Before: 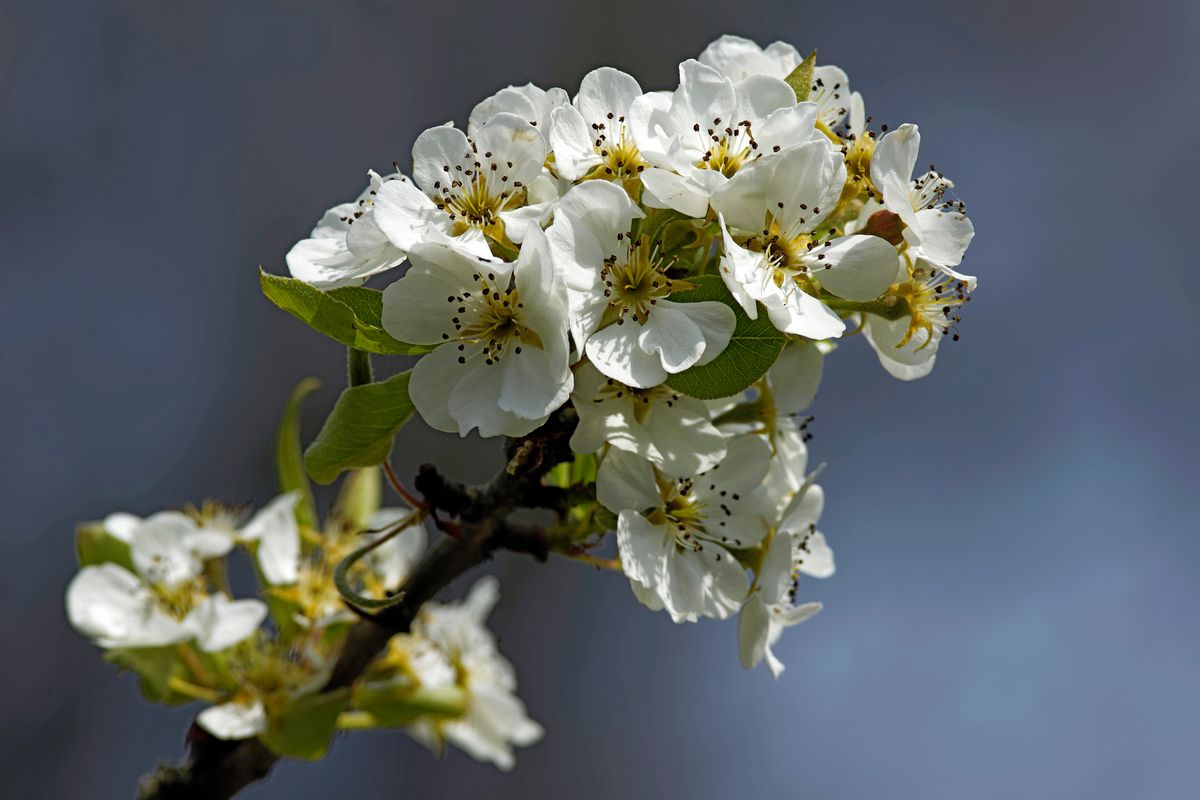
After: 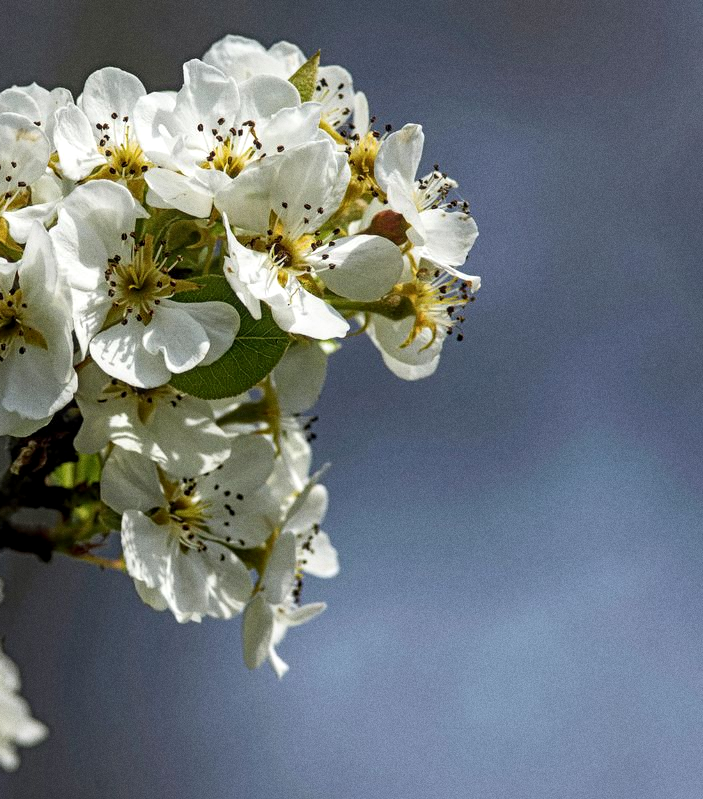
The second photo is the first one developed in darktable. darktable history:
local contrast: on, module defaults
crop: left 41.402%
contrast brightness saturation: contrast 0.15, brightness 0.05
grain: coarseness 3.21 ISO
